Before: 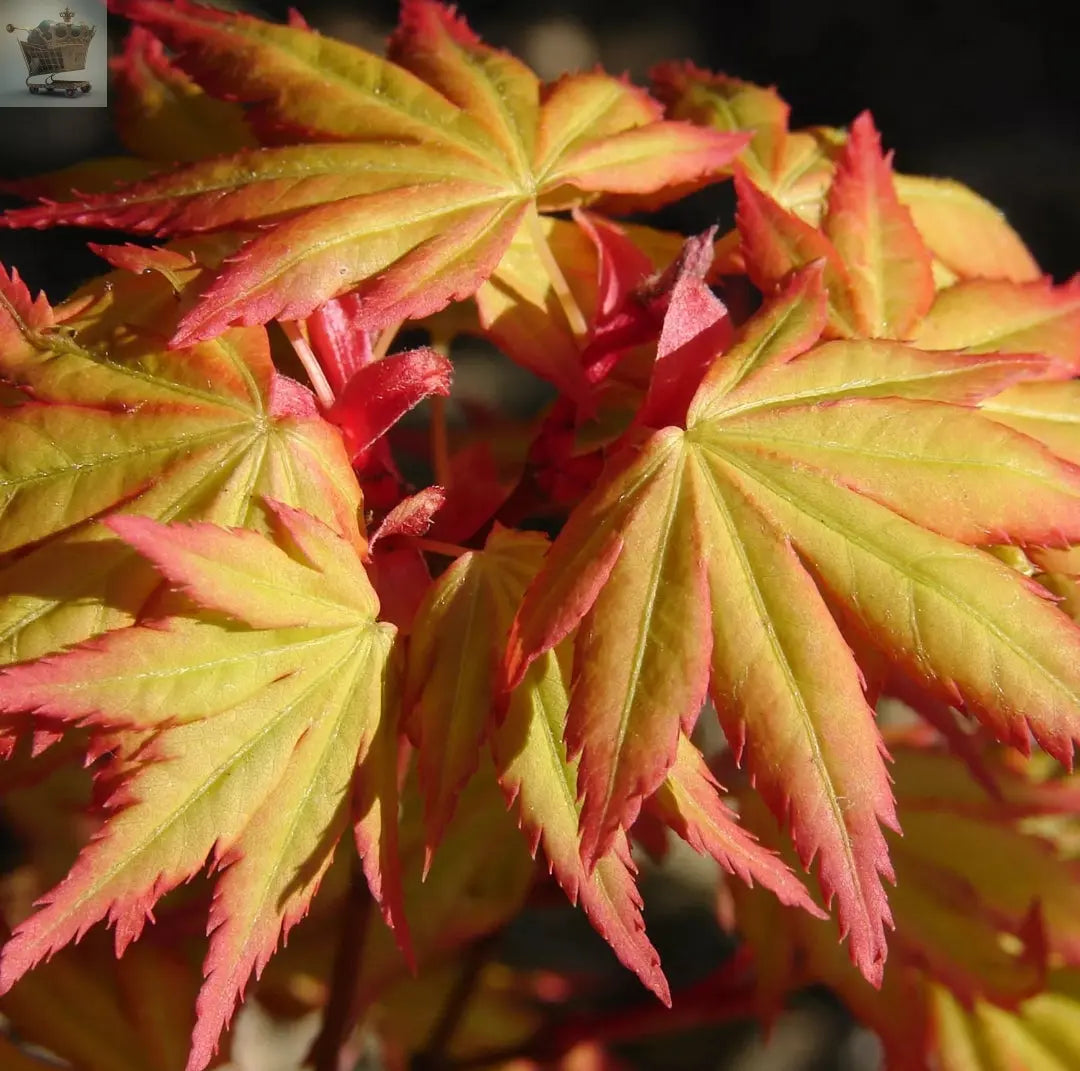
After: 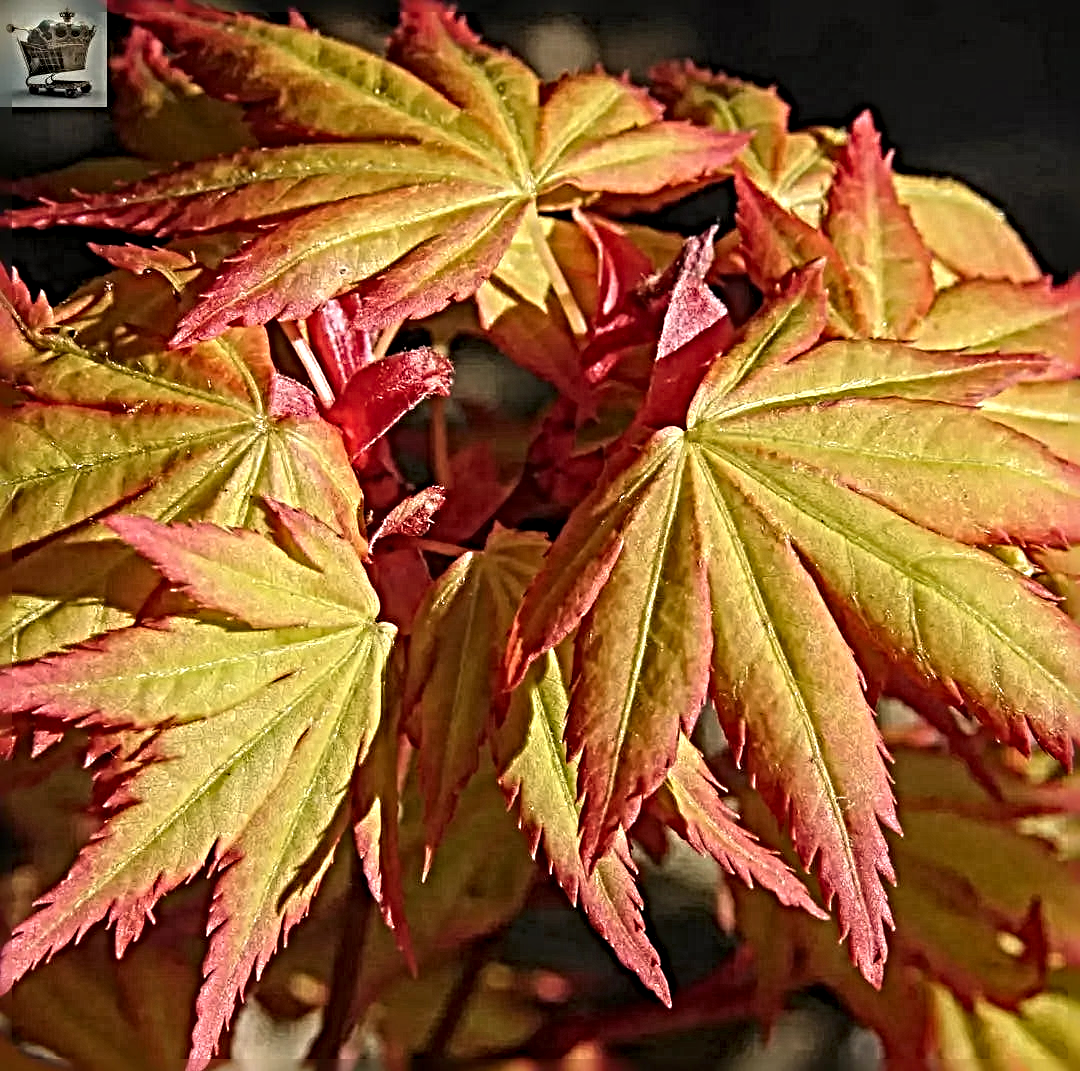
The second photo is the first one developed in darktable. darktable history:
local contrast: on, module defaults
sharpen: radius 6.3, amount 1.8, threshold 0
